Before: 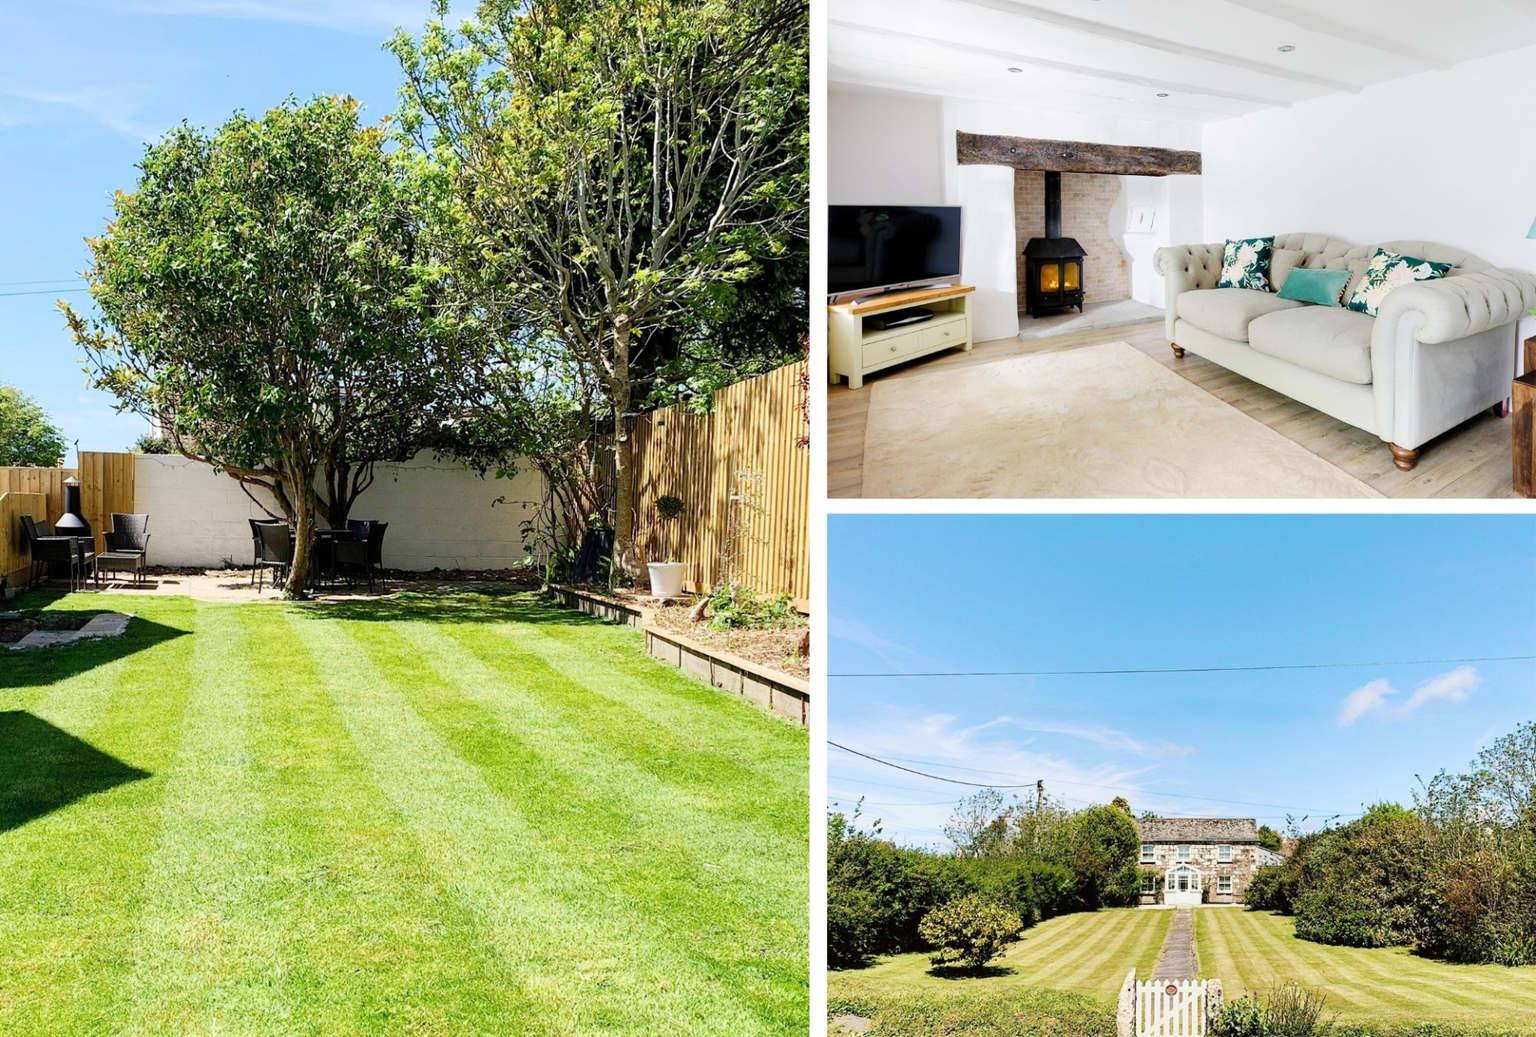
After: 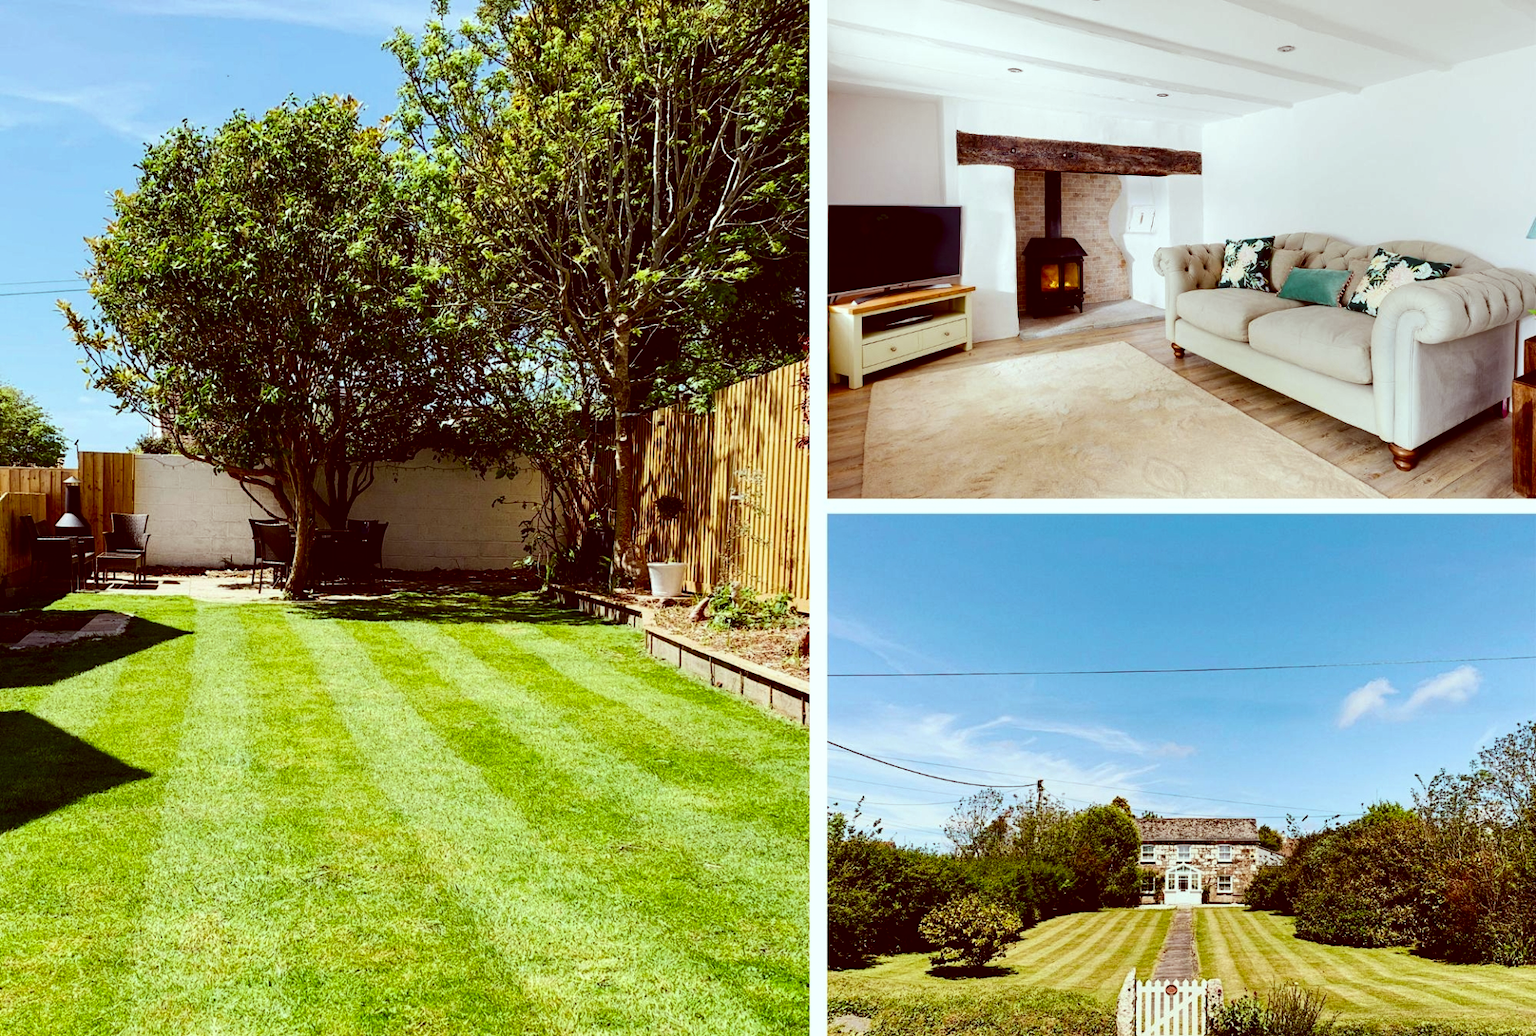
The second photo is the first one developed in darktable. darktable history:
contrast brightness saturation: contrast 0.13, brightness -0.24, saturation 0.14
color correction: highlights a* -7.23, highlights b* -0.161, shadows a* 20.08, shadows b* 11.73
local contrast: highlights 100%, shadows 100%, detail 120%, midtone range 0.2
